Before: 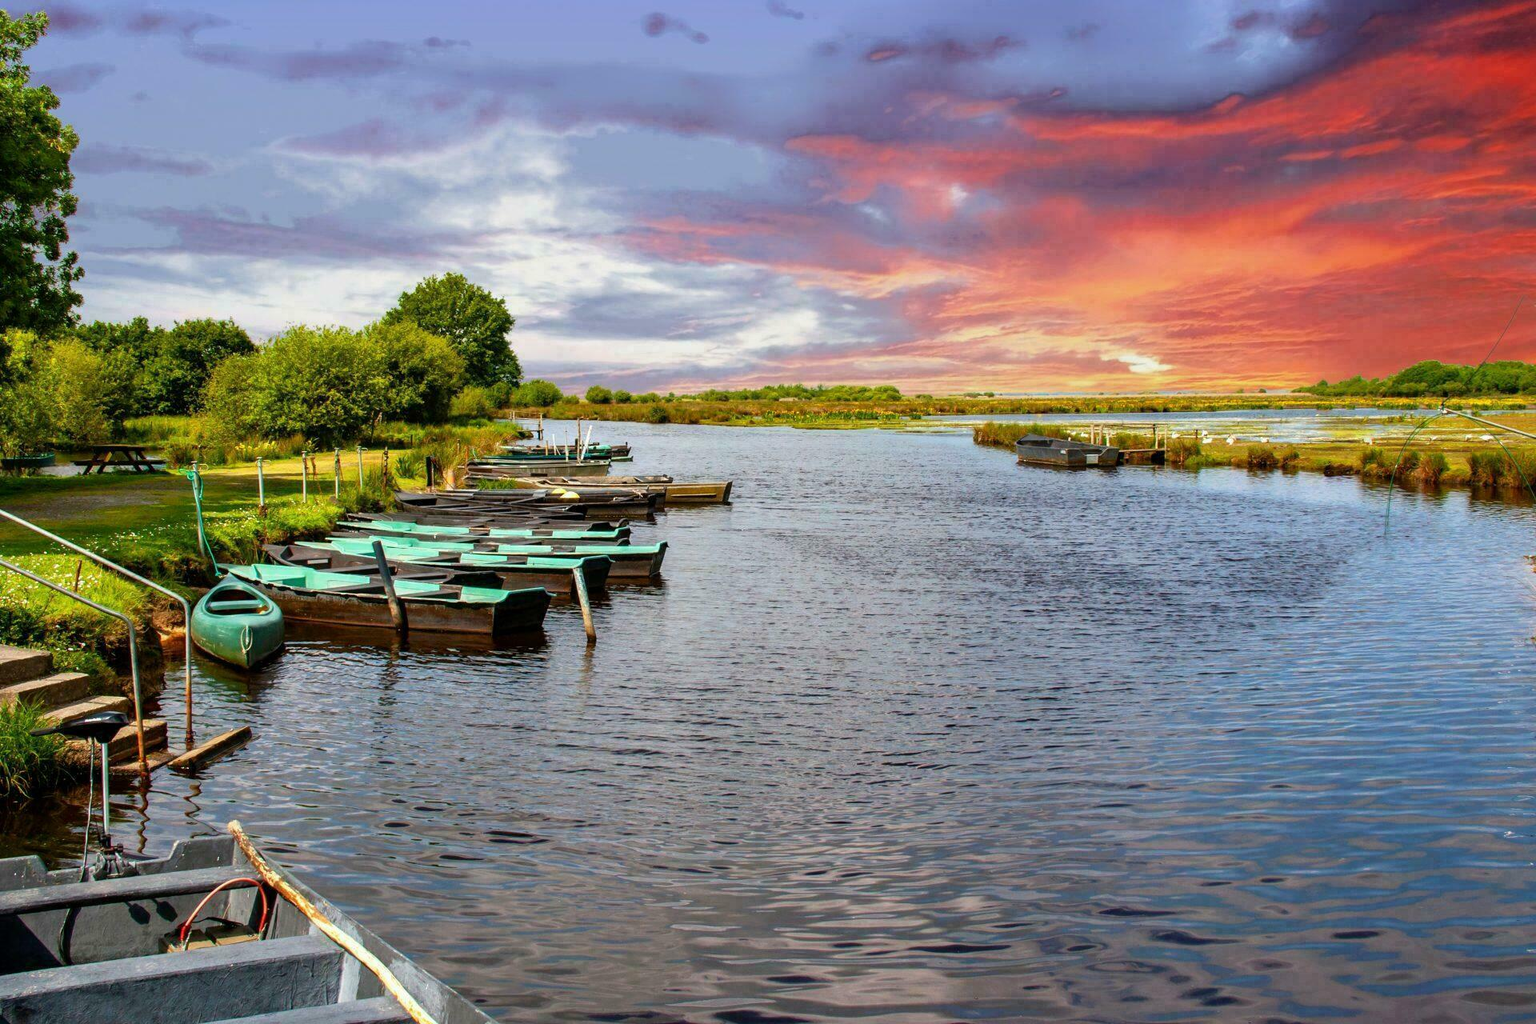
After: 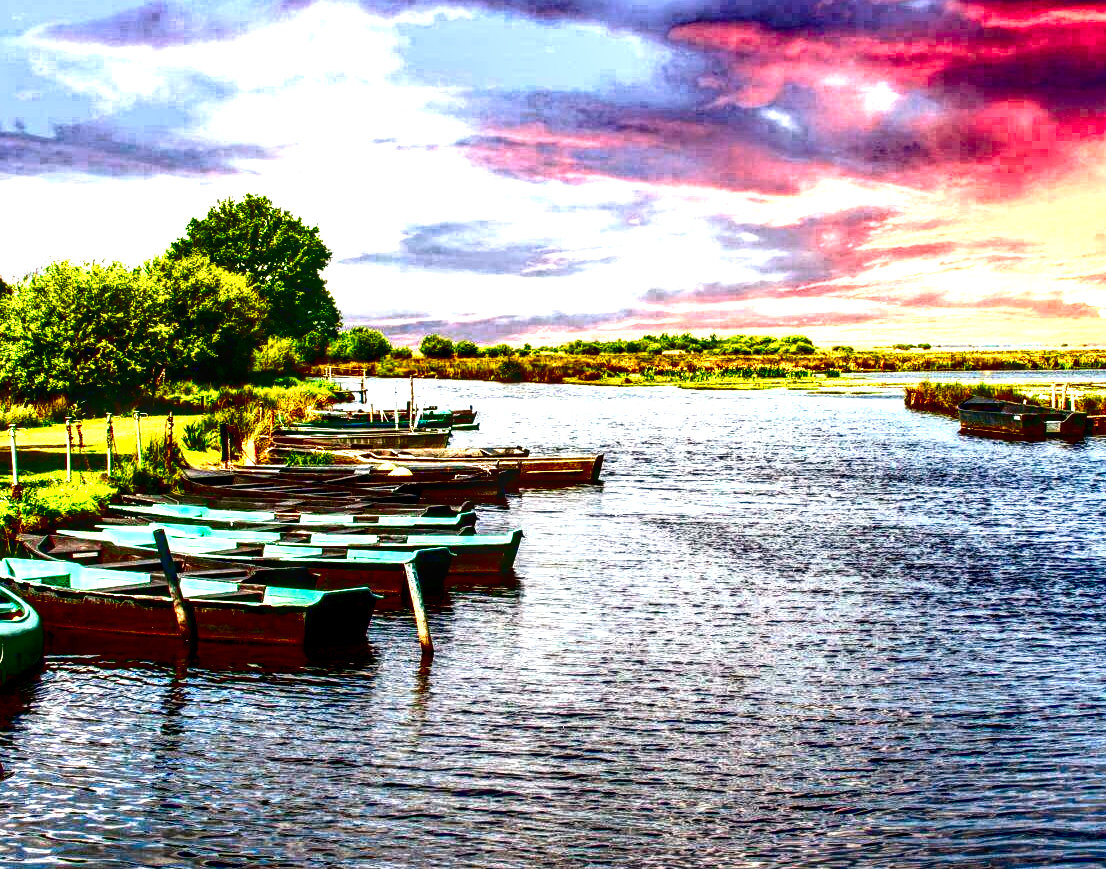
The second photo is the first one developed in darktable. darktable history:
exposure: black level correction 0, exposure 1.095 EV, compensate highlight preservation false
local contrast: detail 161%
crop: left 16.25%, top 11.515%, right 26.098%, bottom 20.552%
contrast brightness saturation: brightness -0.992, saturation 0.987
tone curve: curves: ch0 [(0, 0) (0.004, 0.001) (0.133, 0.112) (0.325, 0.362) (0.832, 0.893) (1, 1)], color space Lab, independent channels, preserve colors none
color balance rgb: shadows lift › chroma 2.042%, shadows lift › hue 215.44°, highlights gain › chroma 0.607%, highlights gain › hue 56.4°, global offset › luminance -0.501%, perceptual saturation grading › global saturation 20%, perceptual saturation grading › highlights -50.157%, perceptual saturation grading › shadows 30.153%, global vibrance 10.324%, saturation formula JzAzBz (2021)
